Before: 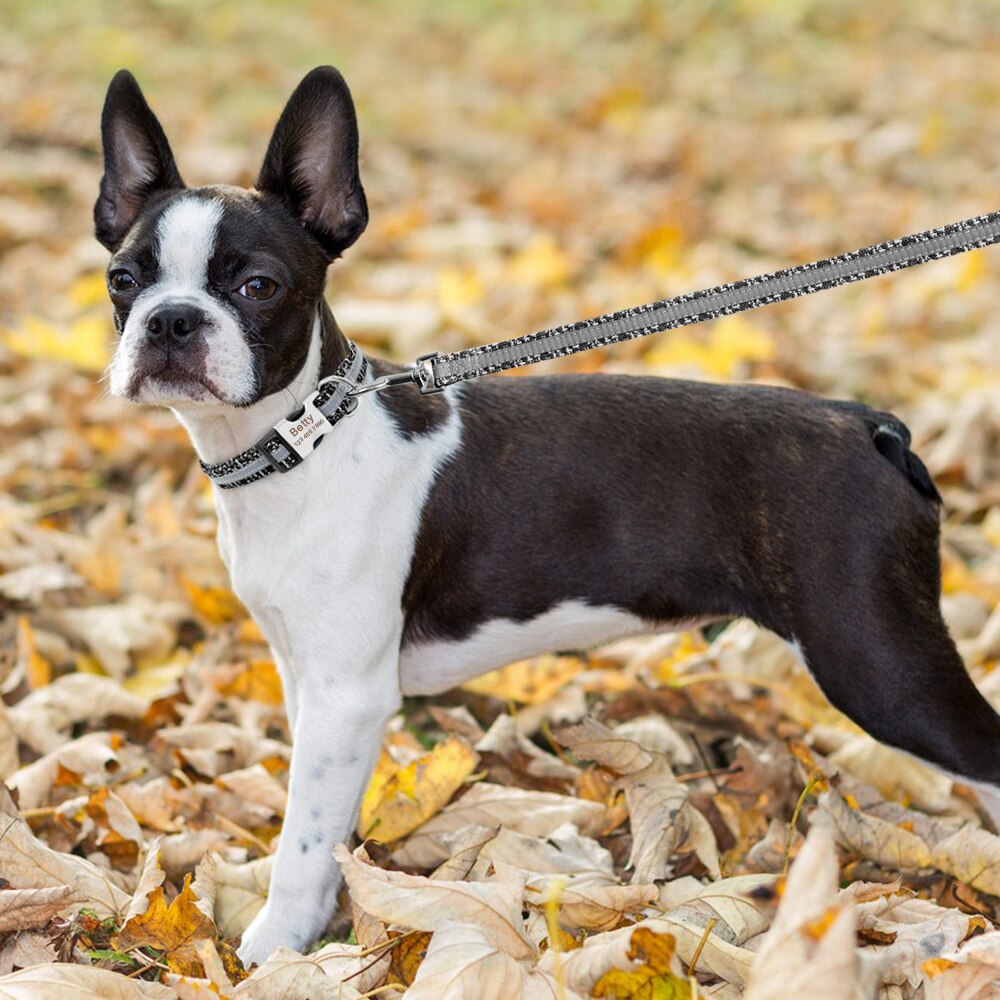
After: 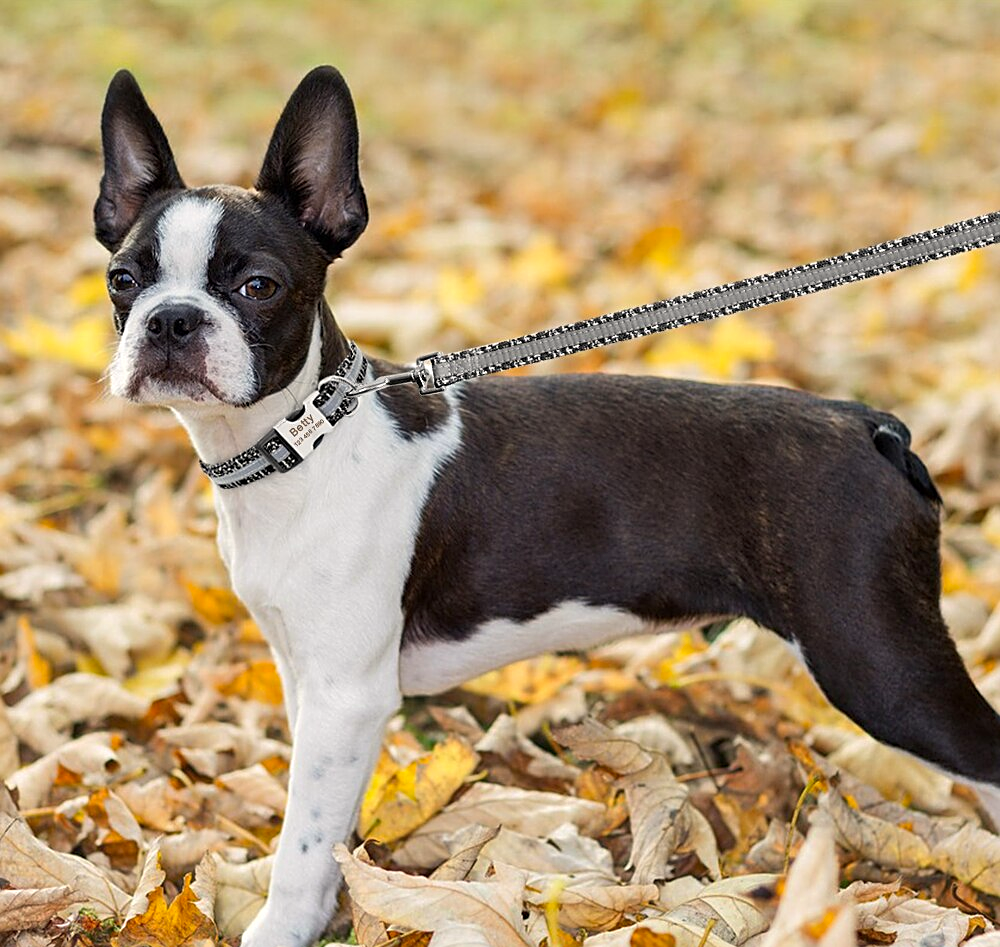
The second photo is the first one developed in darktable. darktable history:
color correction: highlights a* 0.792, highlights b* 2.77, saturation 1.08
crop and rotate: top 0.013%, bottom 5.238%
sharpen: on, module defaults
